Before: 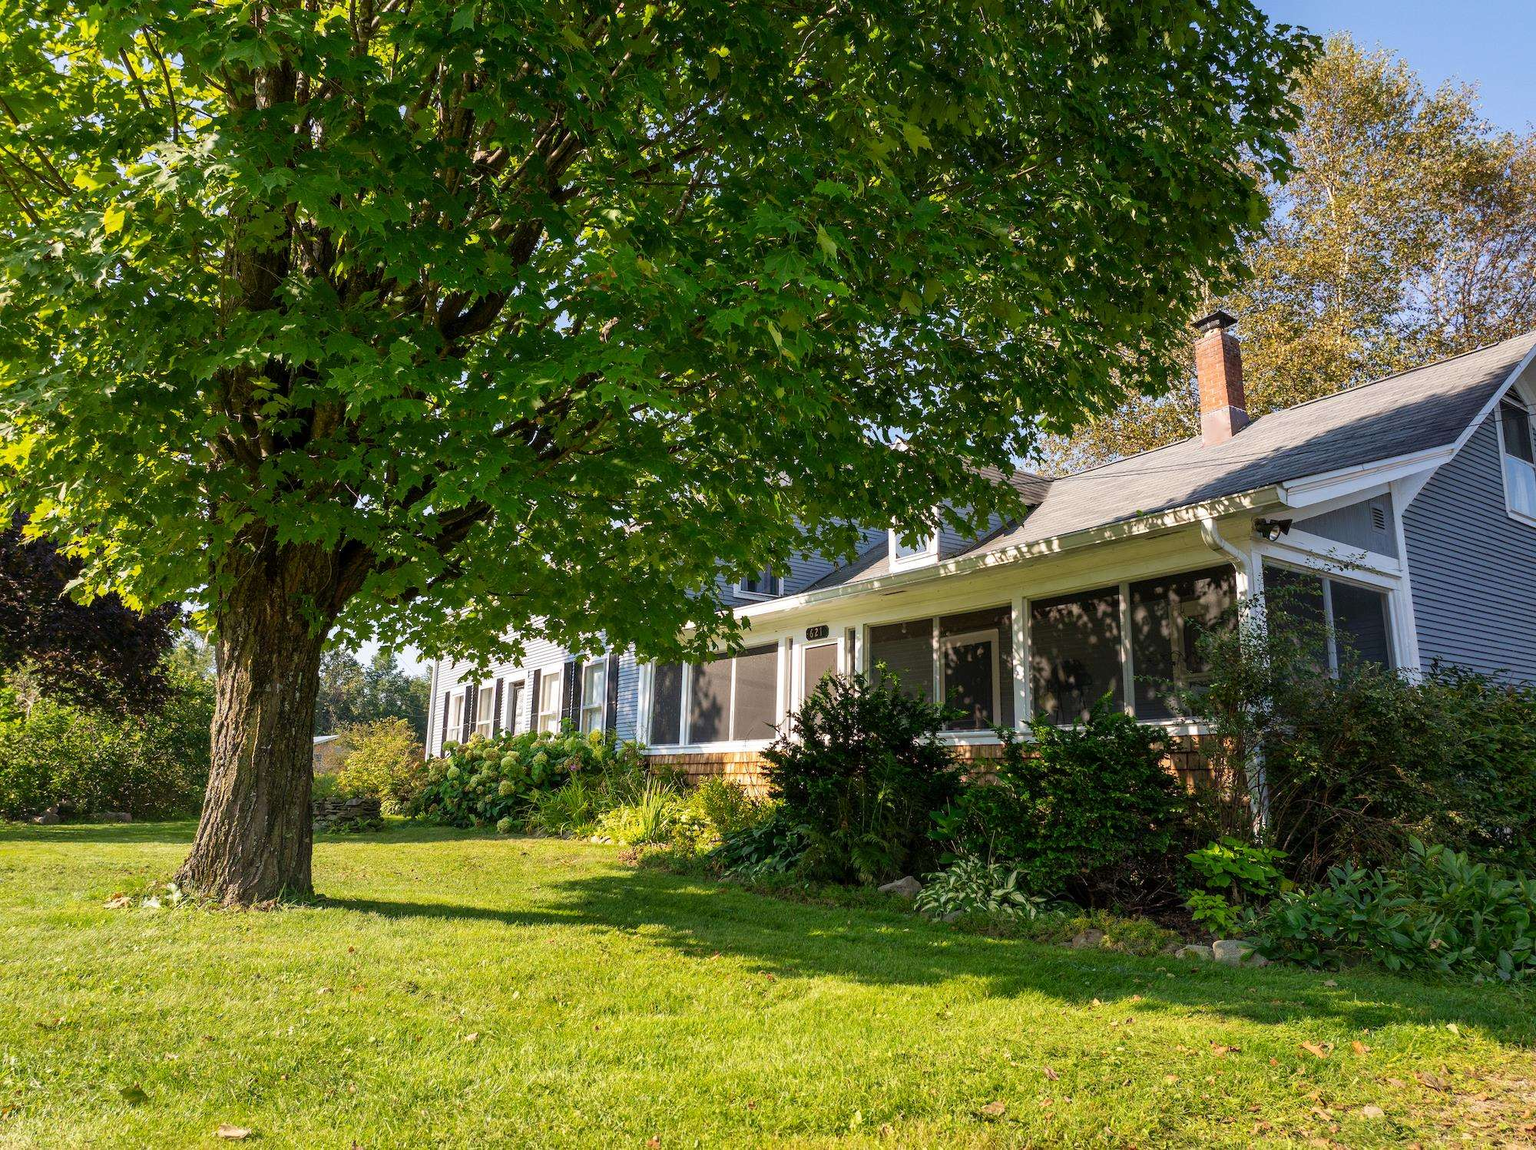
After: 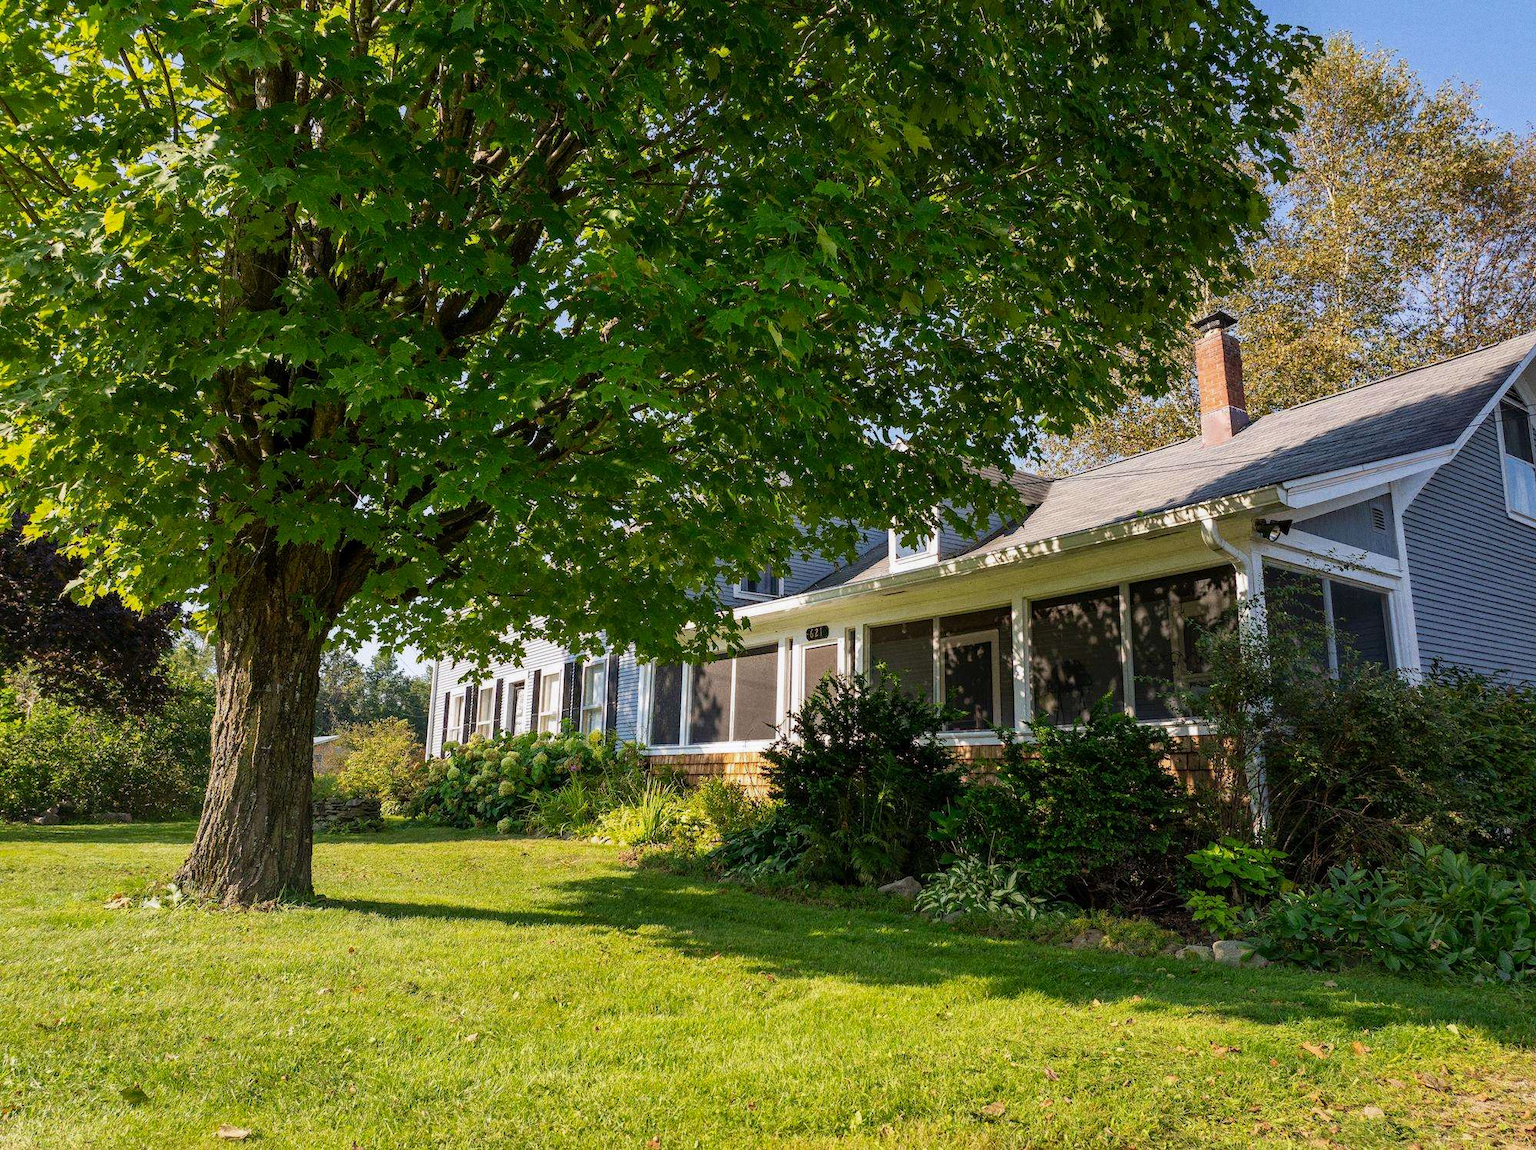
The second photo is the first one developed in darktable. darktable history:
grain: coarseness 0.47 ISO
exposure: exposure -0.153 EV, compensate highlight preservation false
haze removal: compatibility mode true, adaptive false
